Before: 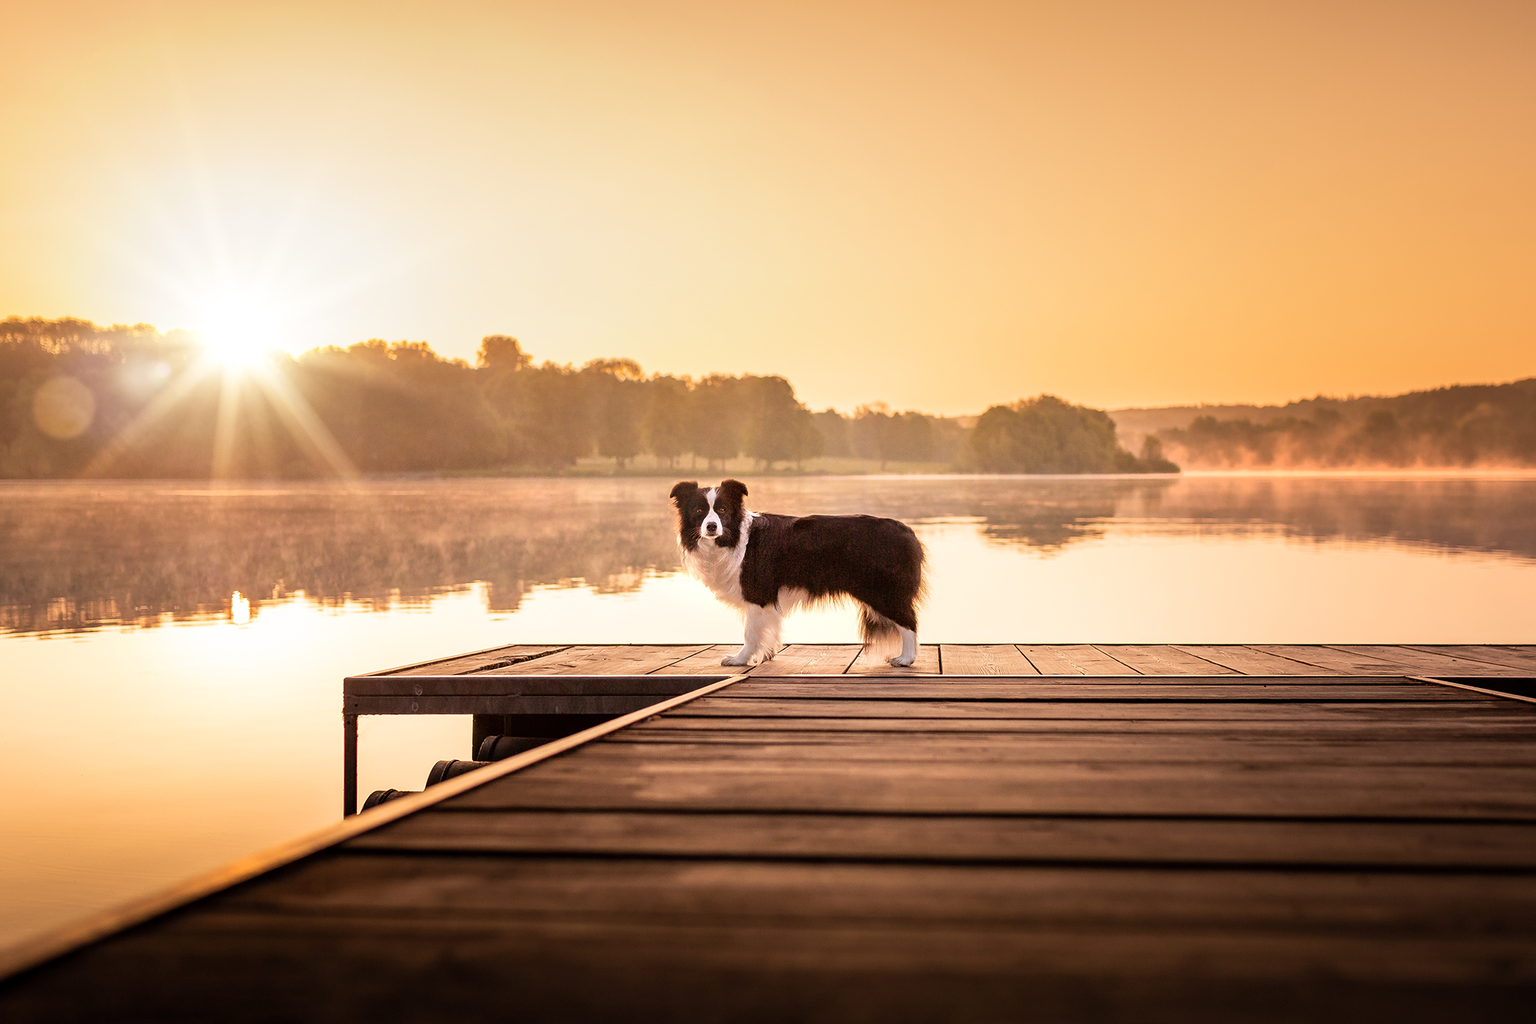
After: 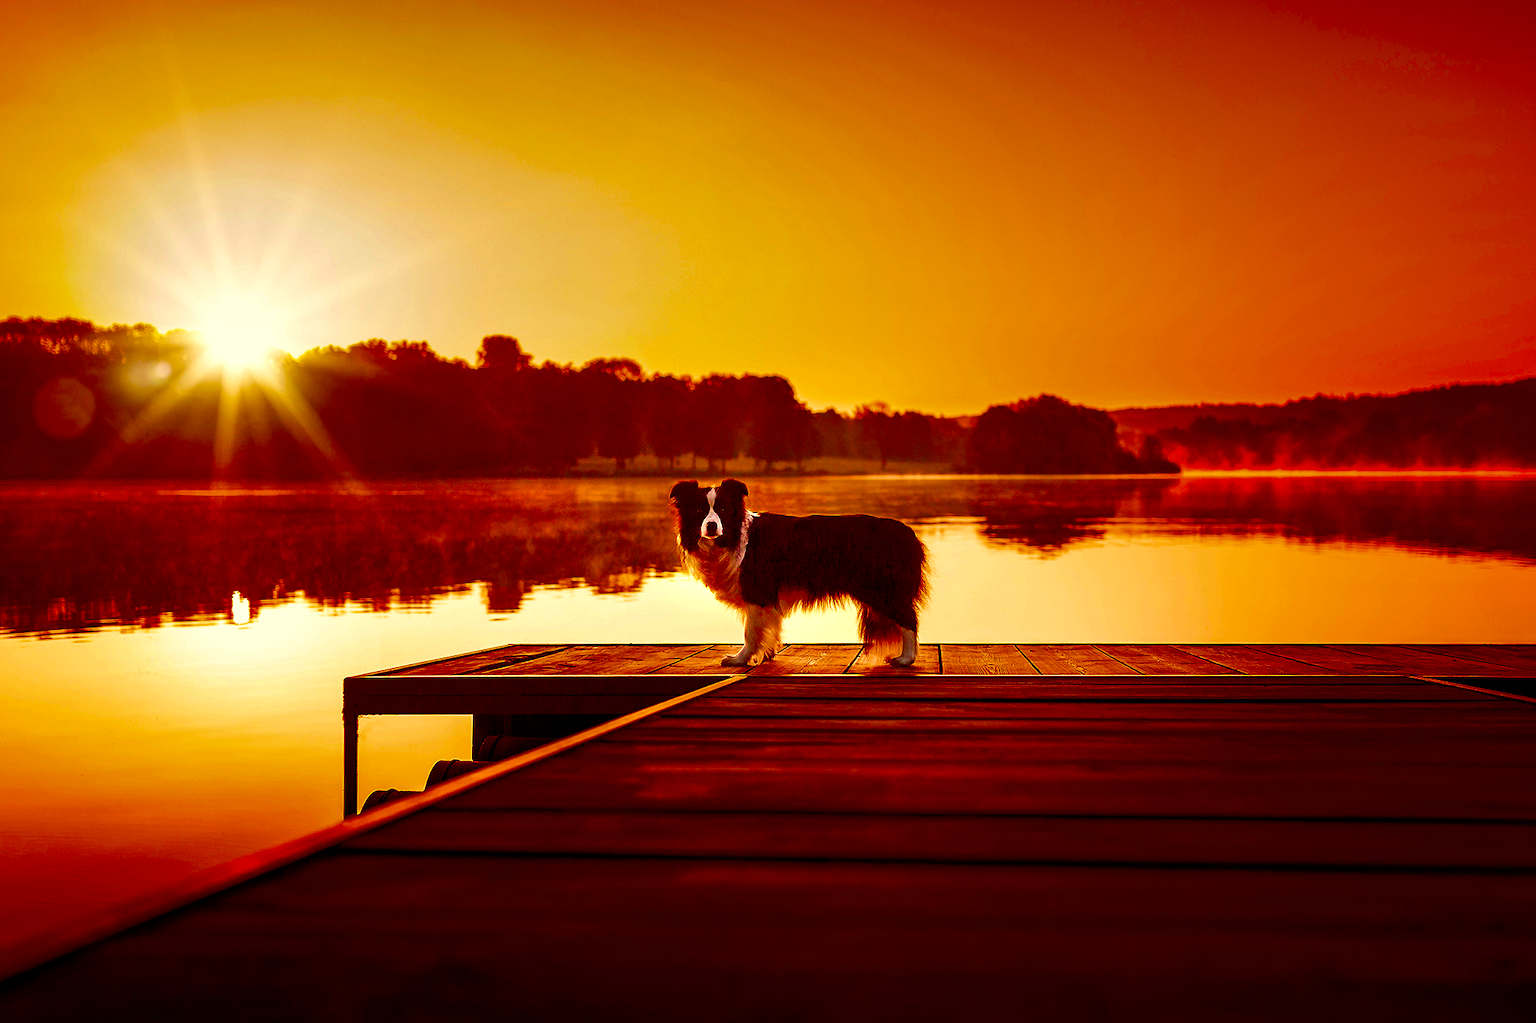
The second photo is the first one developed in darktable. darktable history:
contrast equalizer: octaves 7, y [[0.6 ×6], [0.55 ×6], [0 ×6], [0 ×6], [0 ×6]], mix 0.159
color balance rgb: highlights gain › chroma 3.023%, highlights gain › hue 76.26°, linear chroma grading › global chroma 8.866%, perceptual saturation grading › global saturation 15.075%, global vibrance 20%
contrast brightness saturation: brightness -0.985, saturation 0.985
